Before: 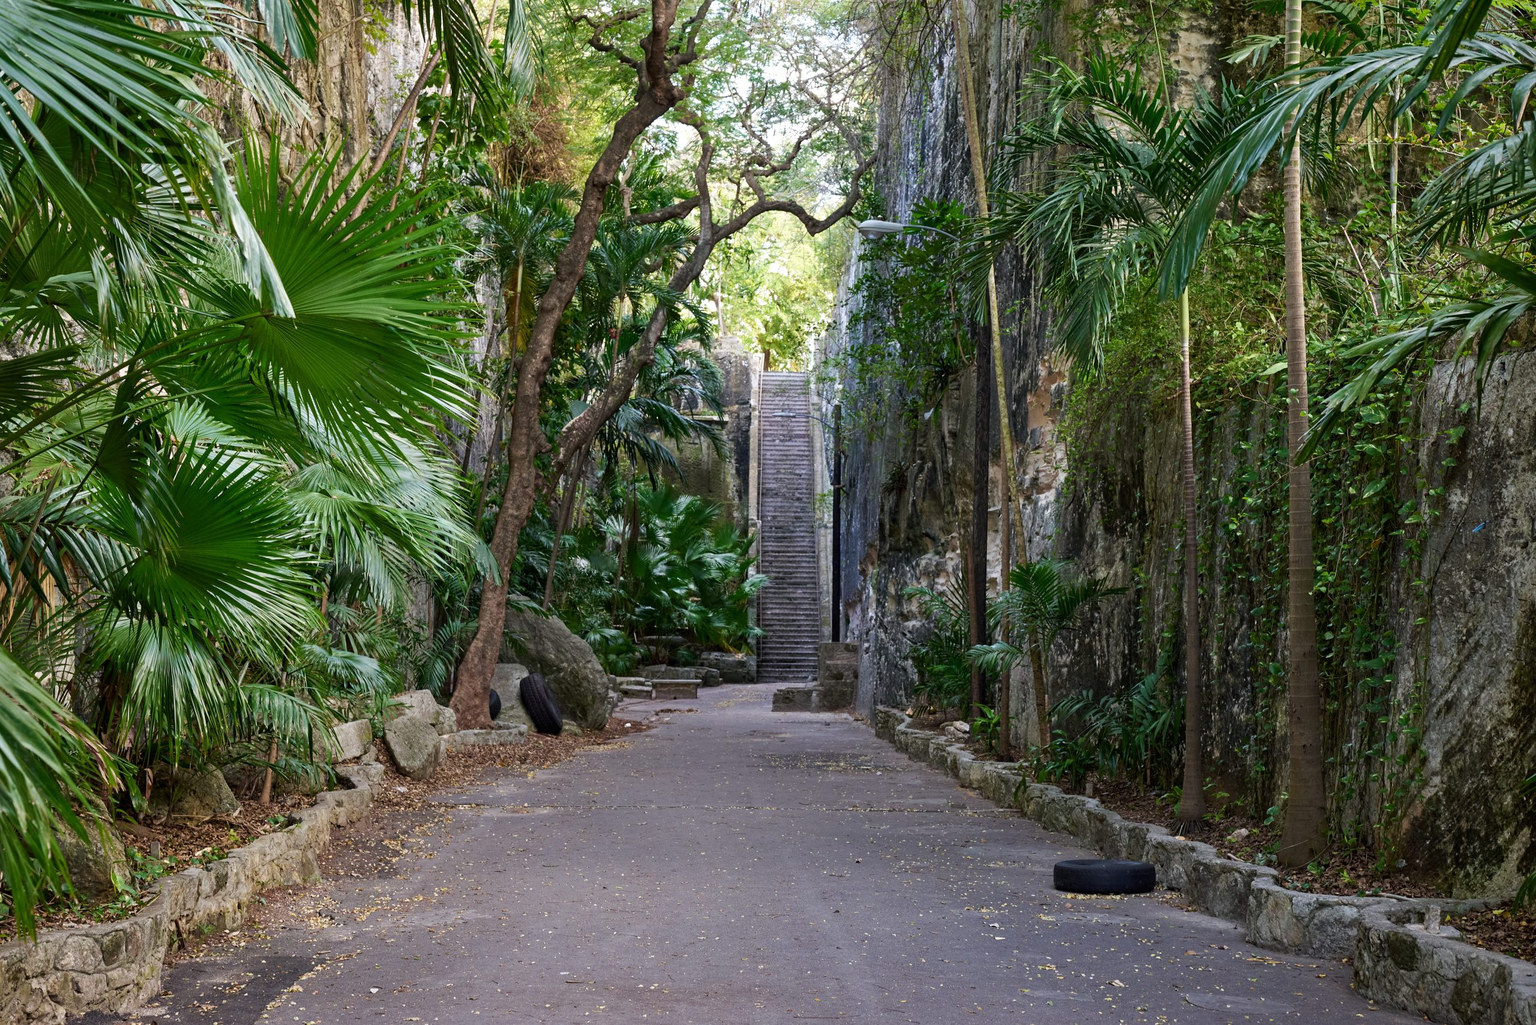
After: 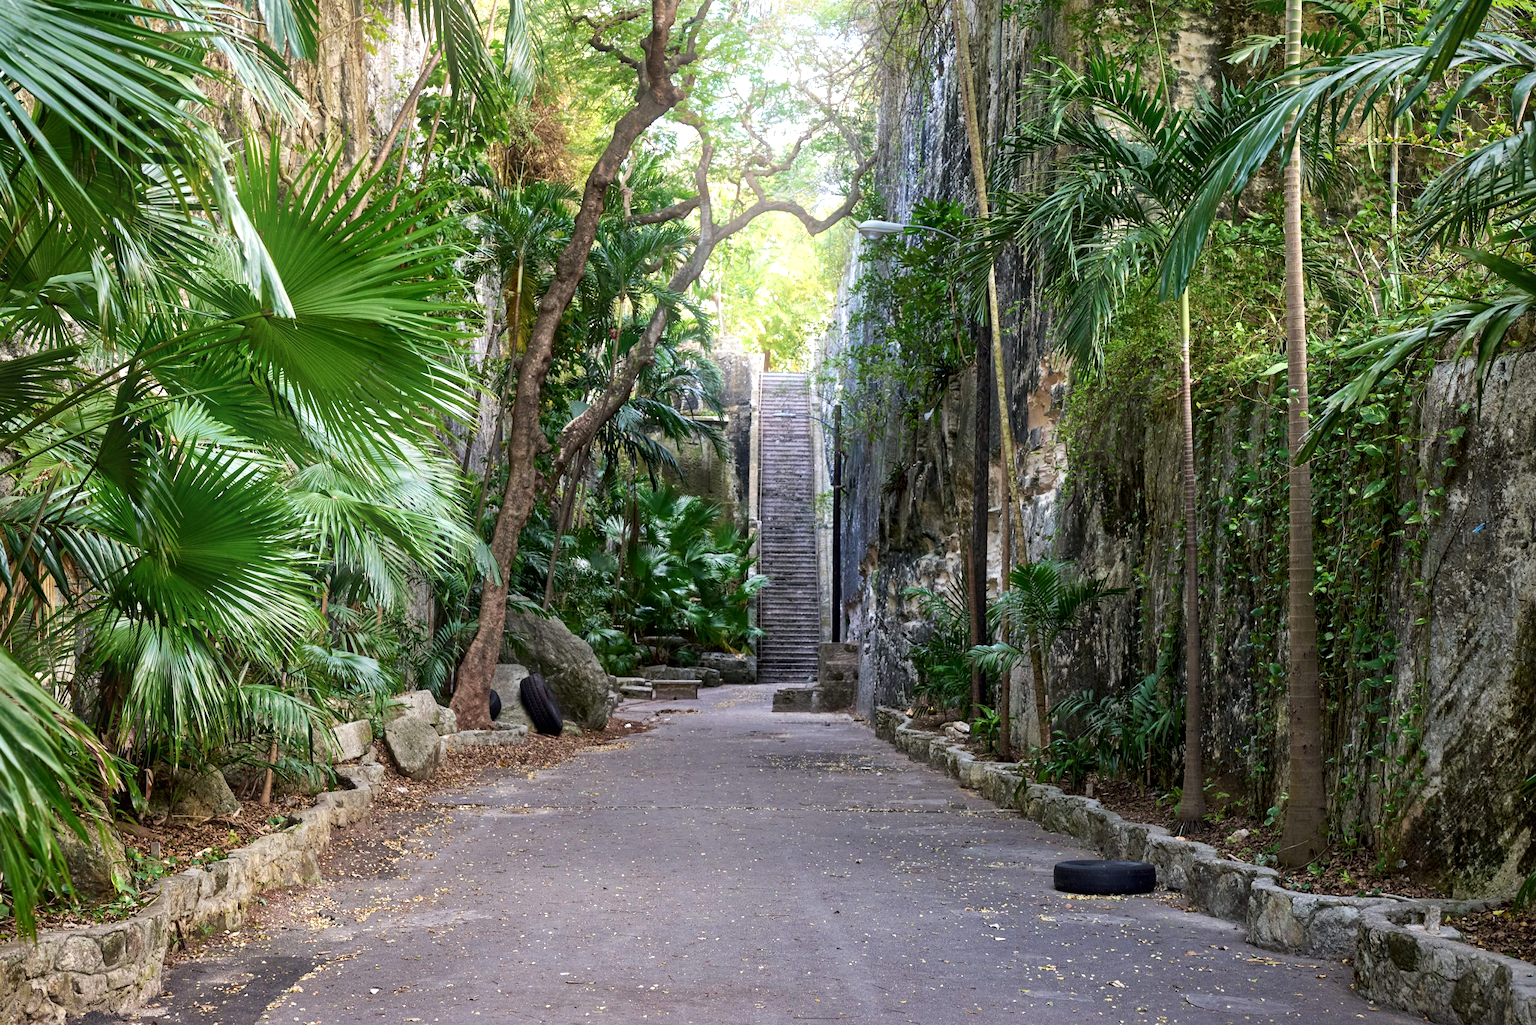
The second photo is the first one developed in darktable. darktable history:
exposure: exposure 0.375 EV, compensate highlight preservation false
local contrast: mode bilateral grid, contrast 20, coarseness 50, detail 132%, midtone range 0.2
bloom: size 16%, threshold 98%, strength 20%
